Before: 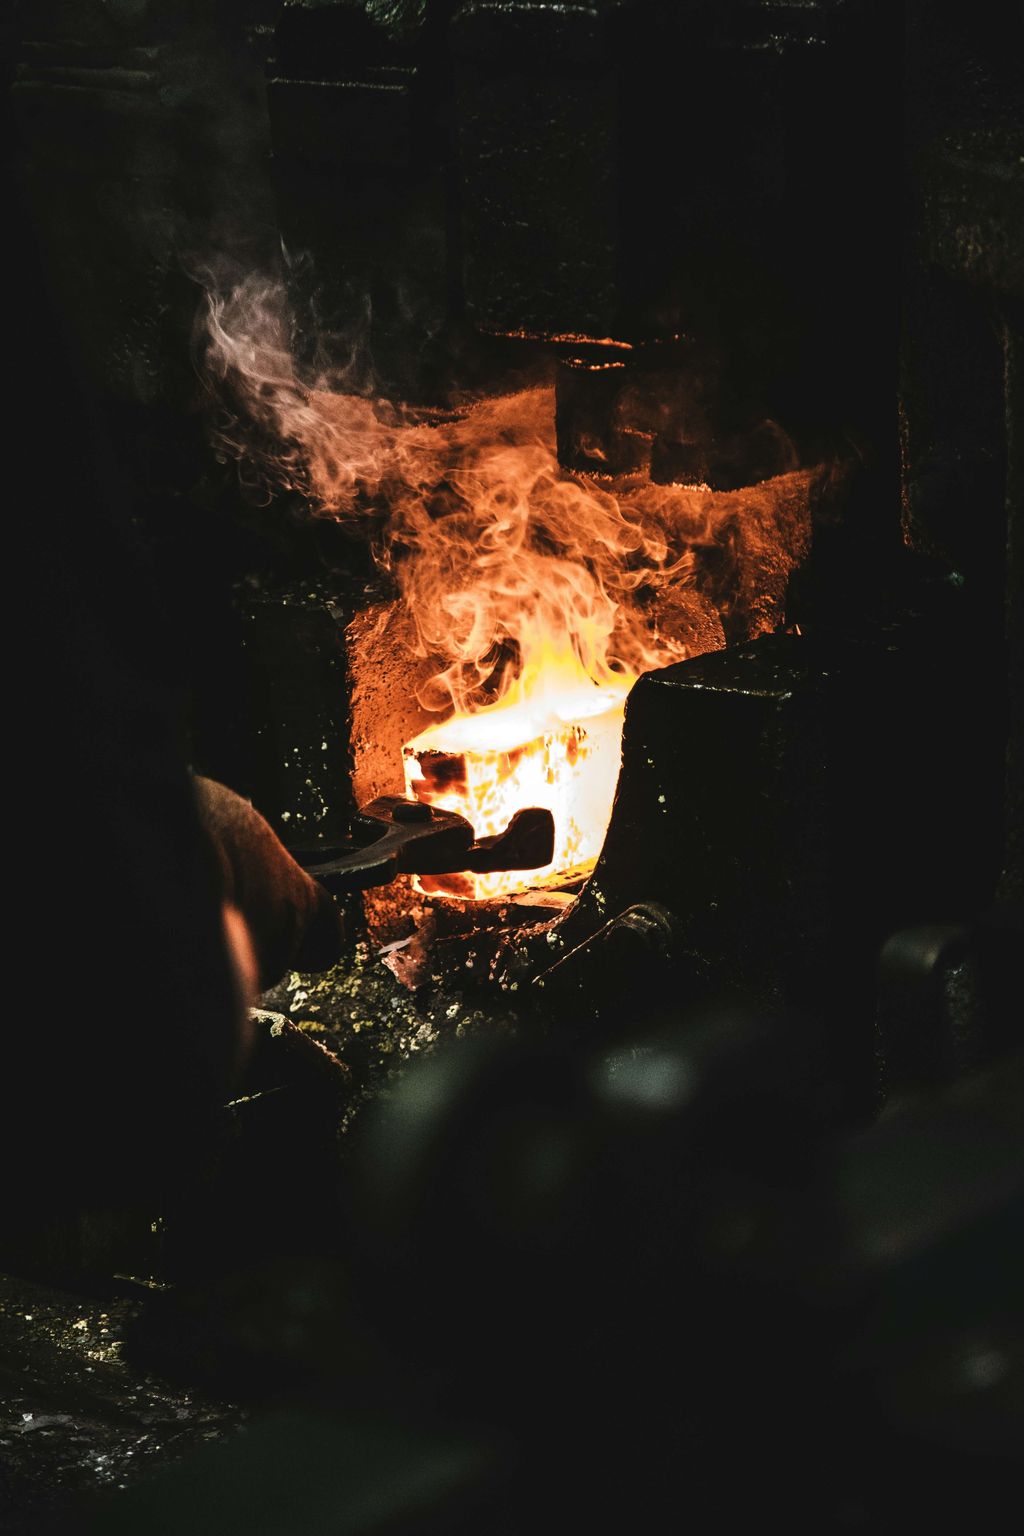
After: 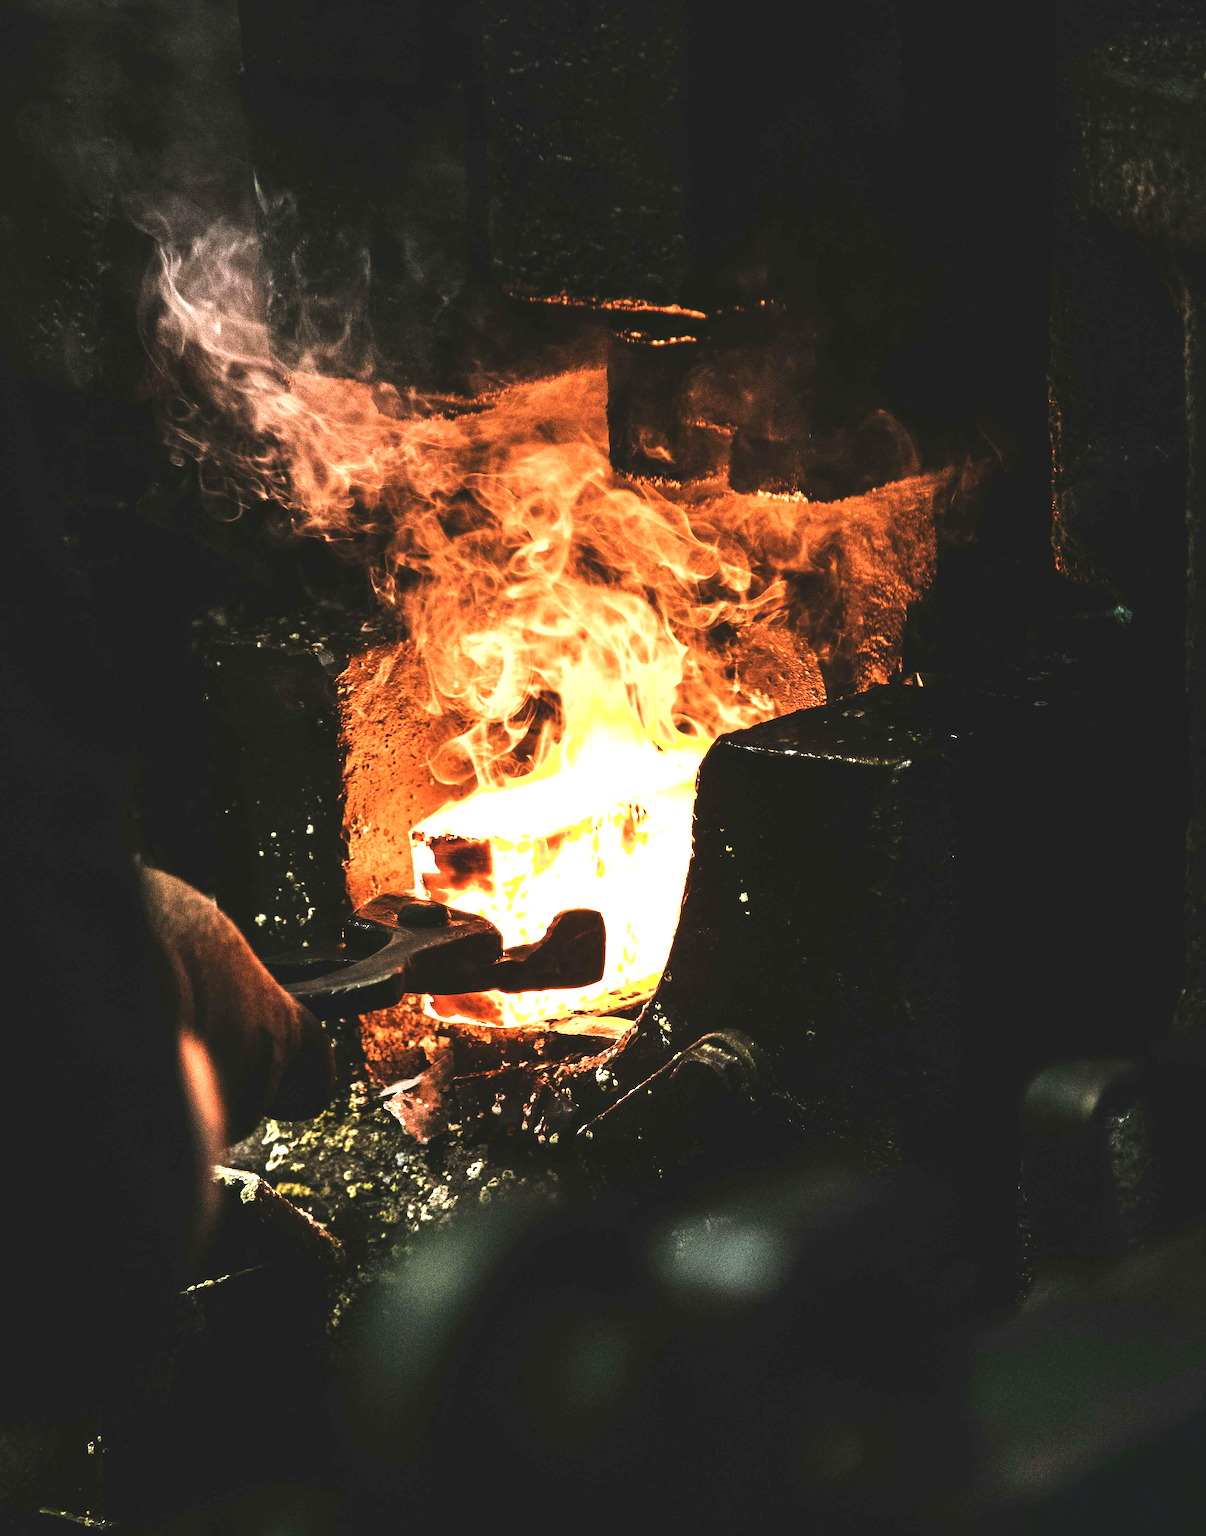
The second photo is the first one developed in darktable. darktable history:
crop: left 8.155%, top 6.611%, bottom 15.385%
exposure: black level correction 0, exposure 1.1 EV, compensate highlight preservation false
